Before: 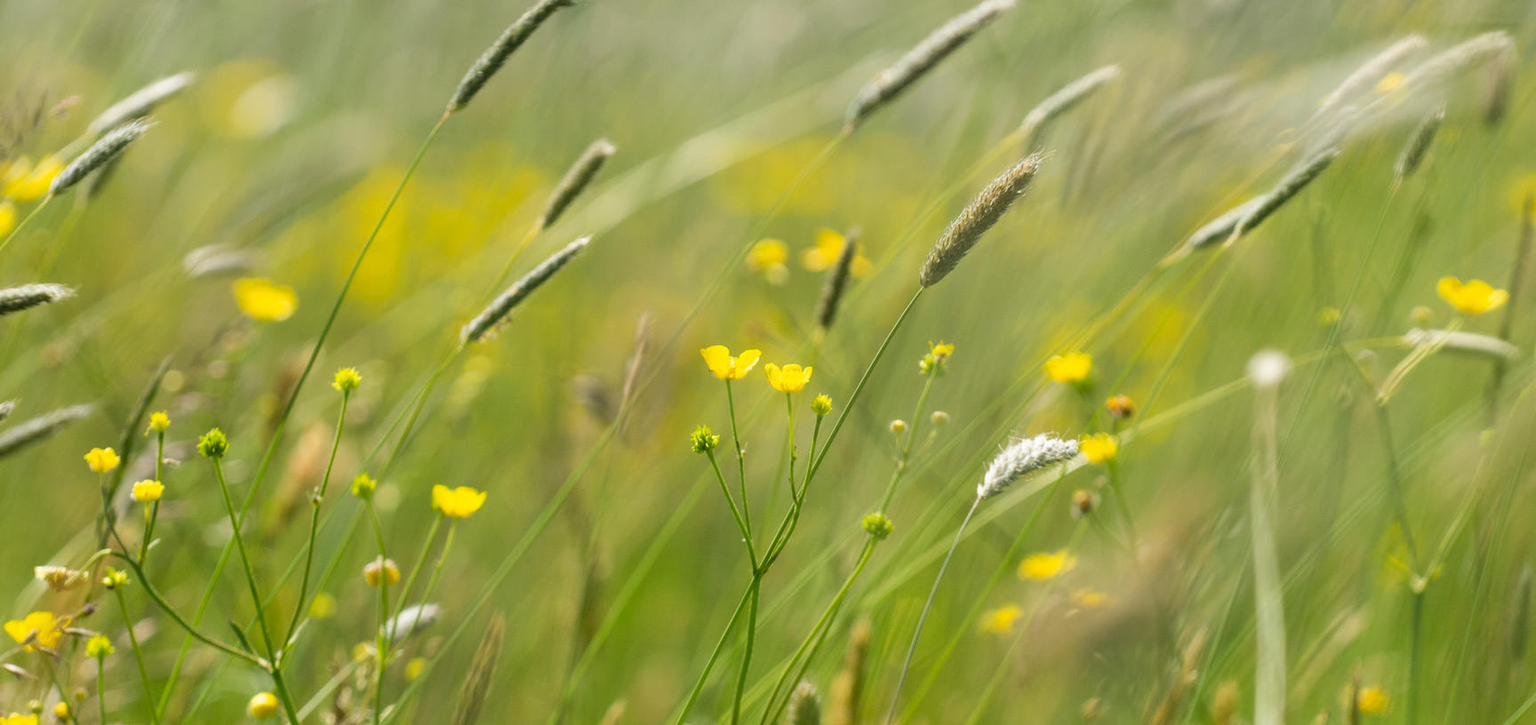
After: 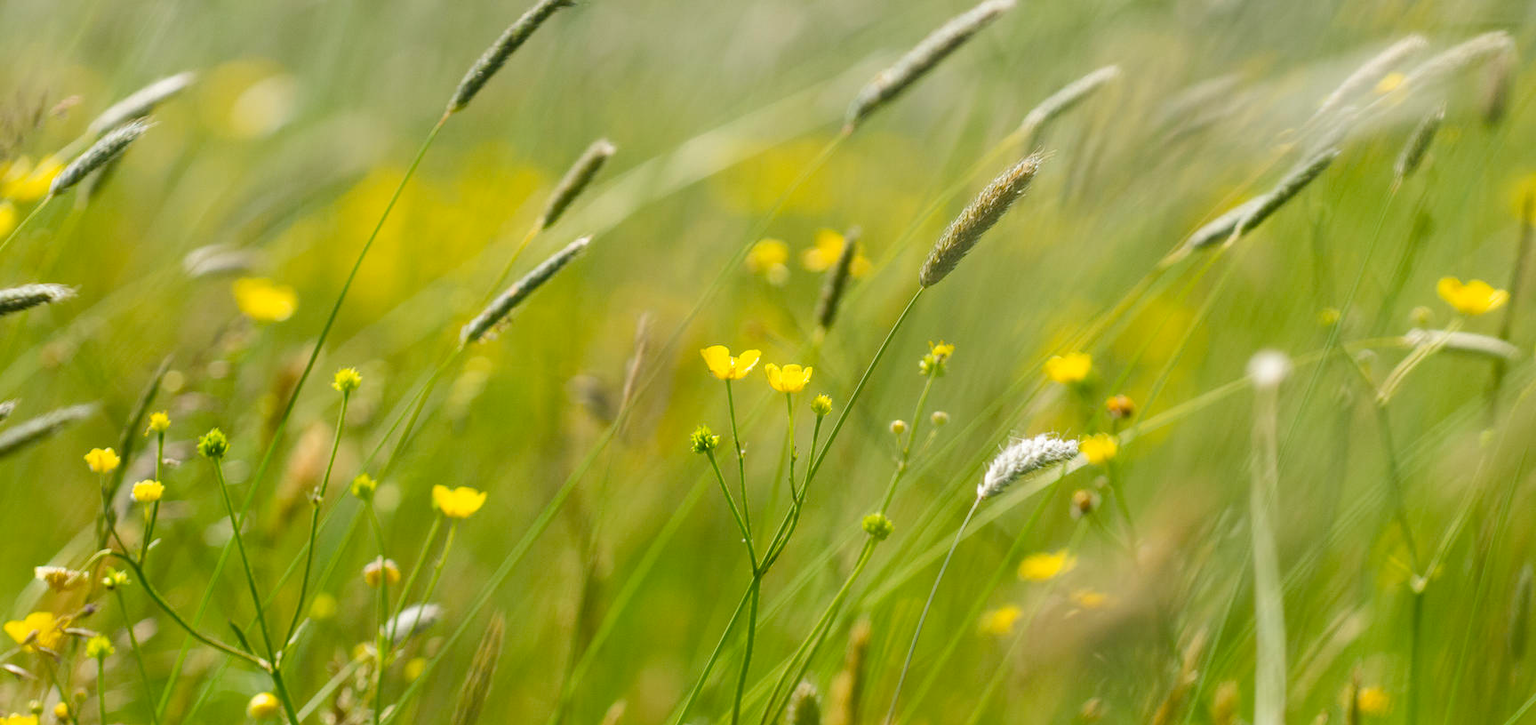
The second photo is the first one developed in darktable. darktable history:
color balance rgb: global offset › luminance 0.478%, global offset › hue 55.72°, perceptual saturation grading › global saturation 9.453%, perceptual saturation grading › highlights -13.635%, perceptual saturation grading › mid-tones 14.149%, perceptual saturation grading › shadows 22.344%, global vibrance 20%
tone equalizer: edges refinement/feathering 500, mask exposure compensation -1.57 EV, preserve details no
